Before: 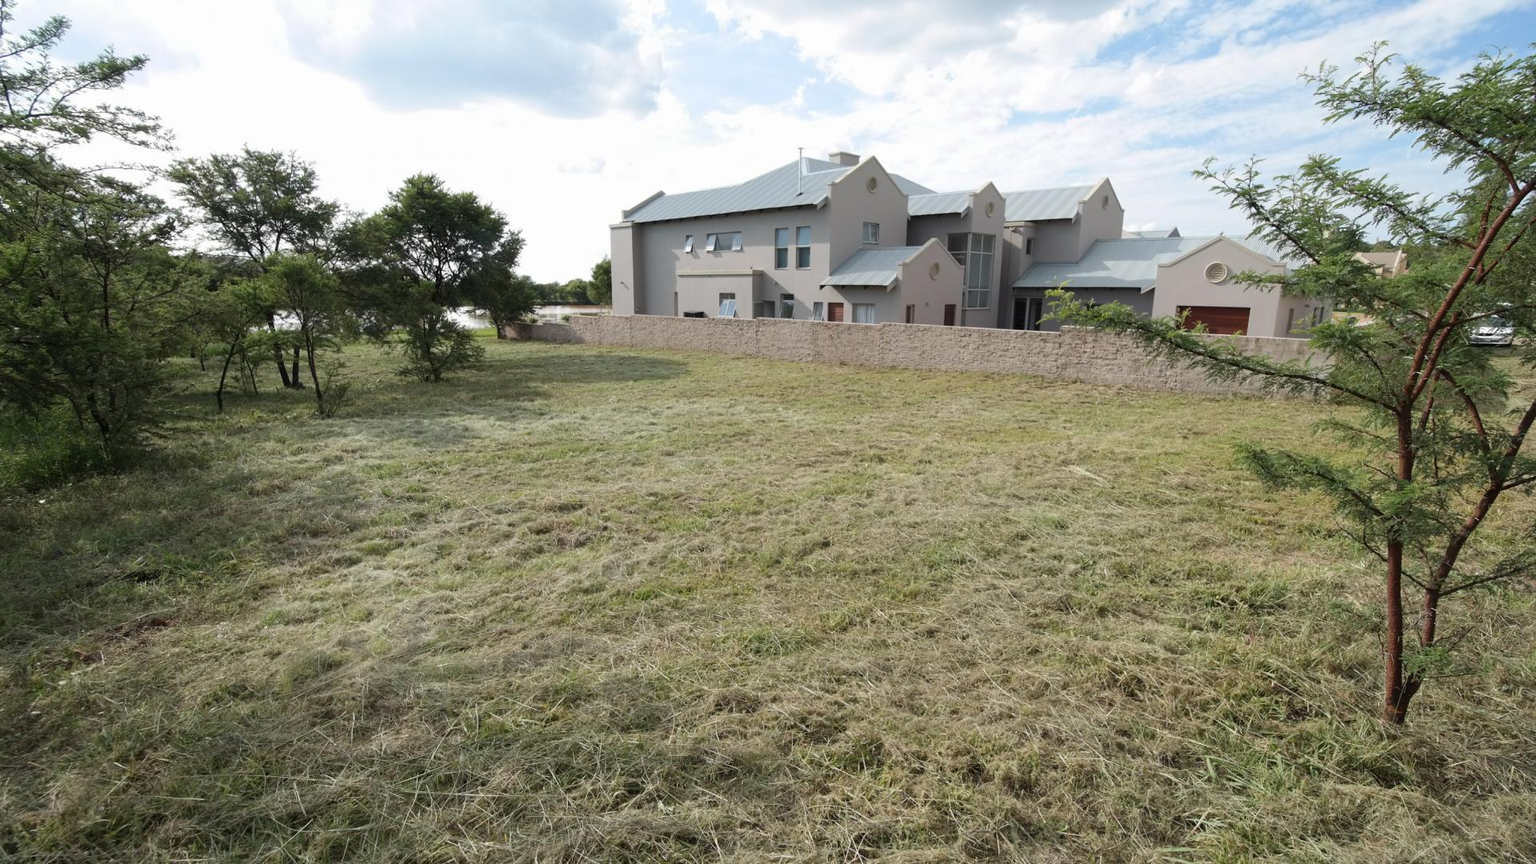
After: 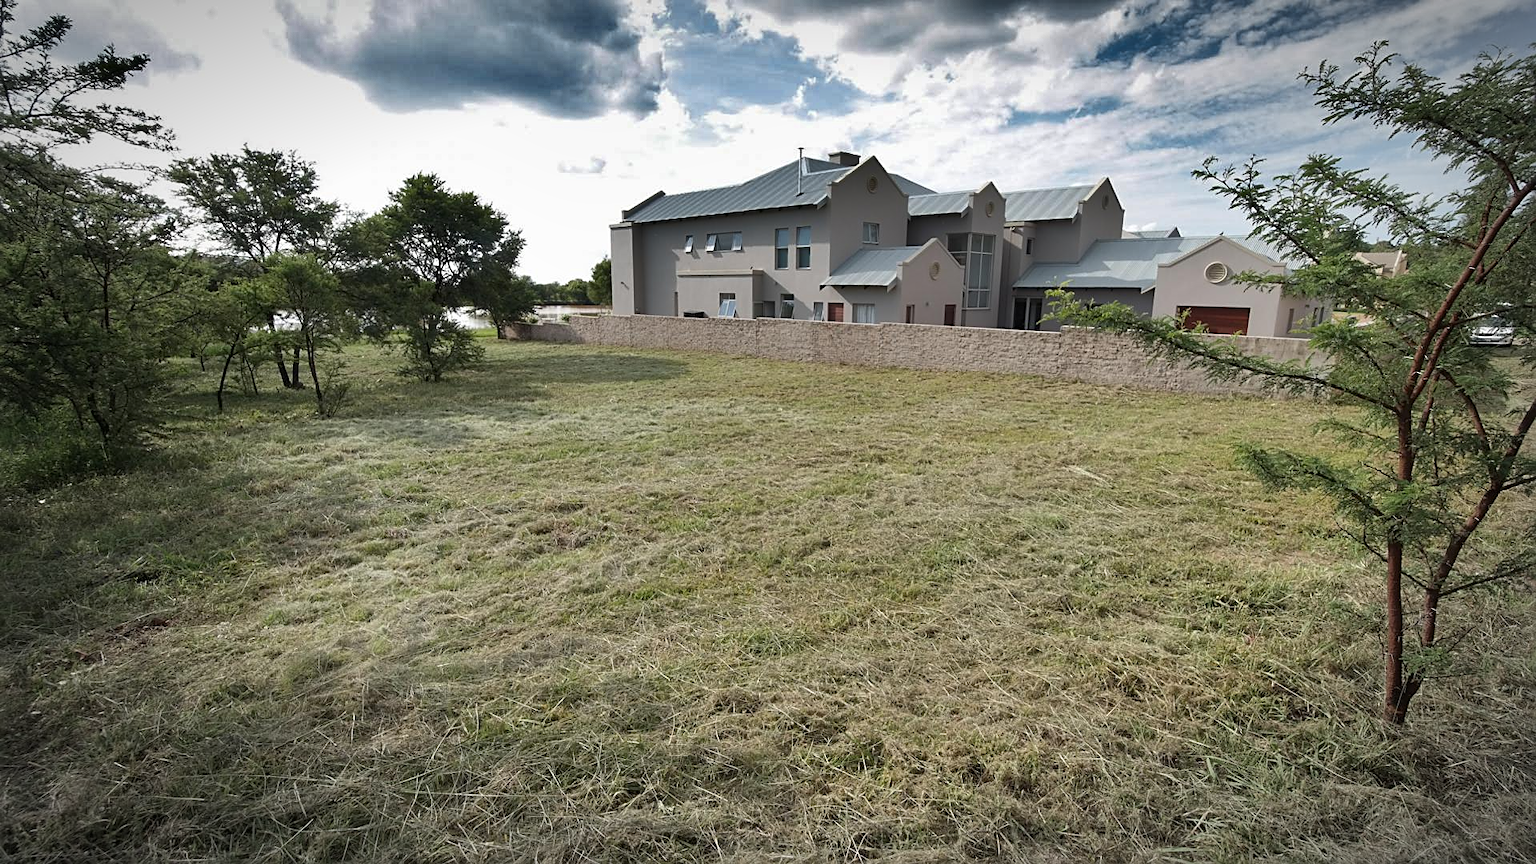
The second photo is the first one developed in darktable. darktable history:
shadows and highlights: shadows 19.13, highlights -83.41, soften with gaussian
sharpen: on, module defaults
vignetting: automatic ratio true
